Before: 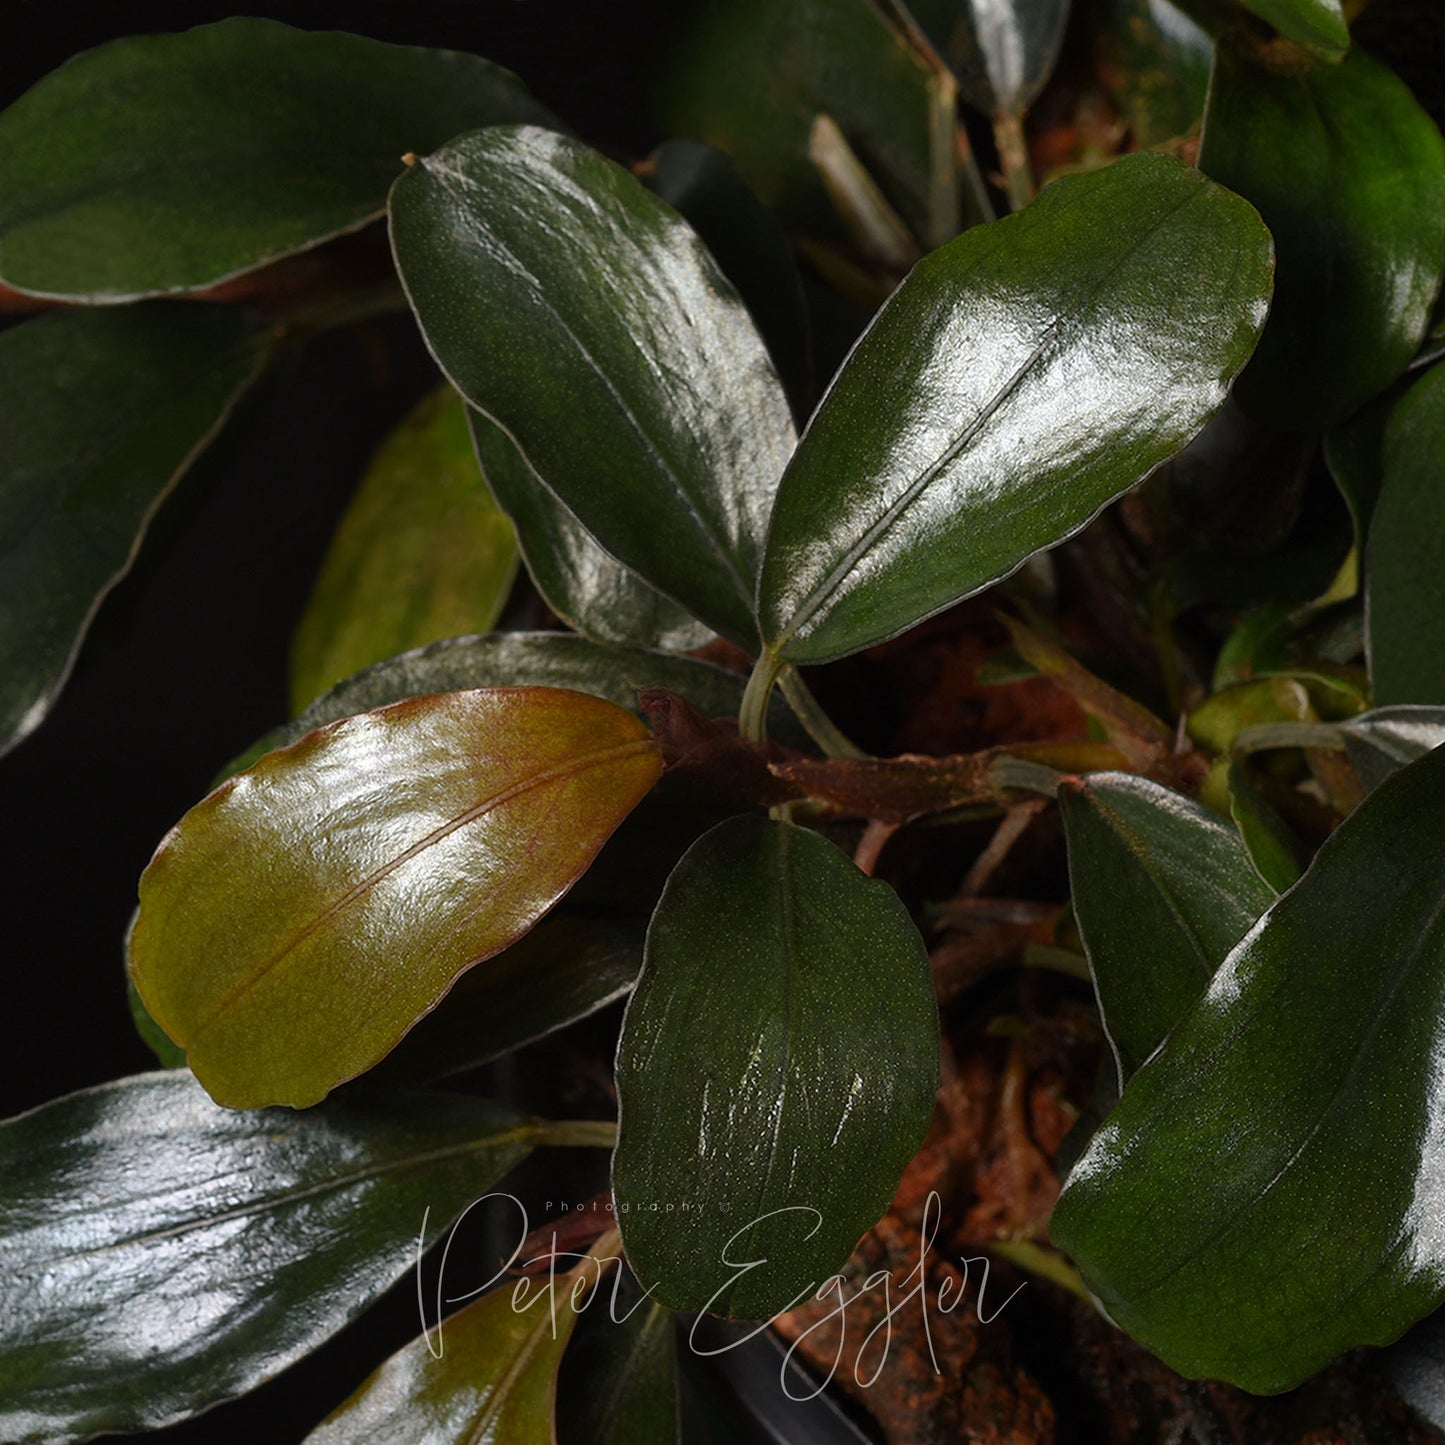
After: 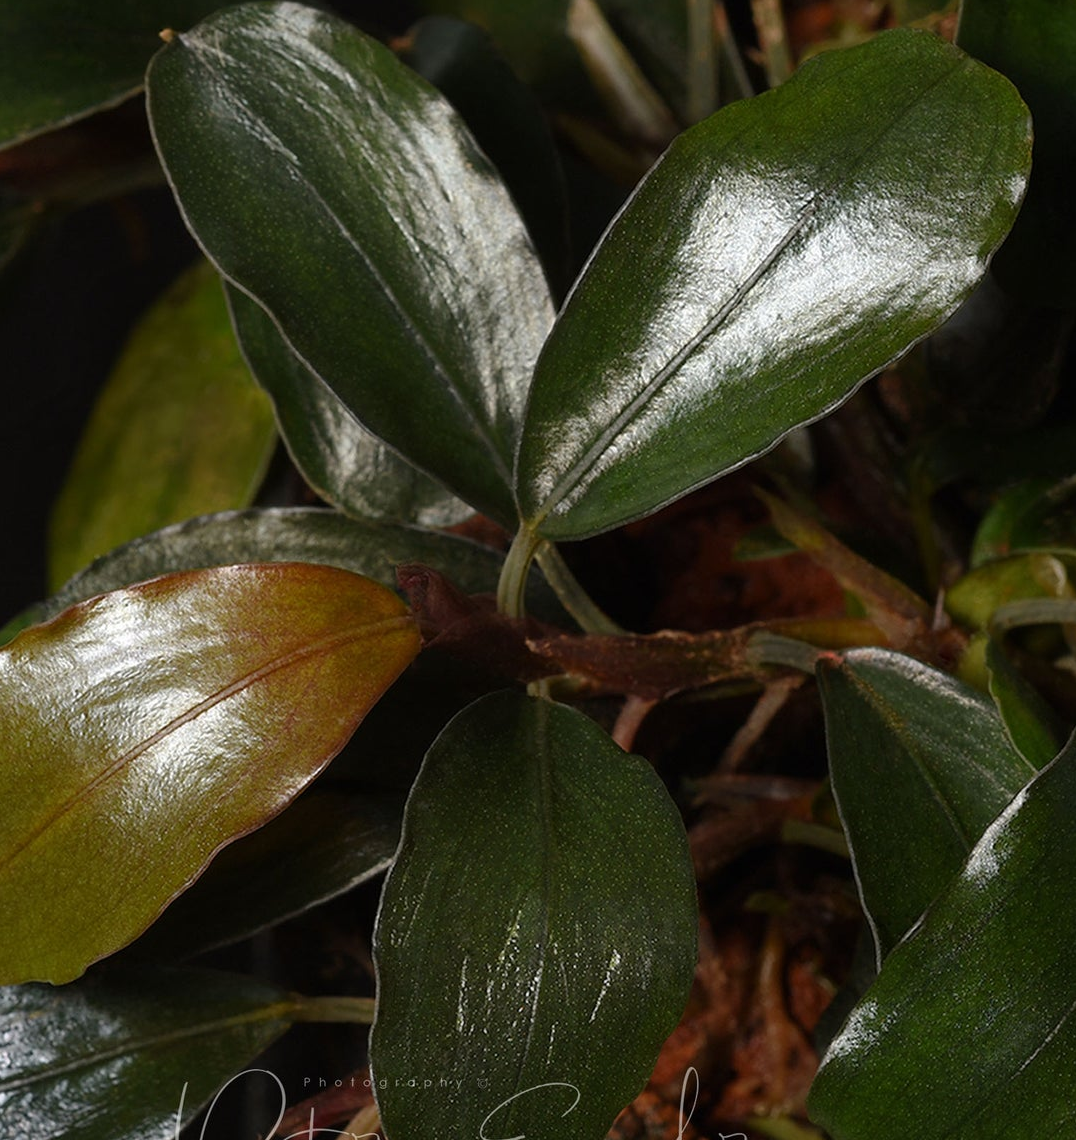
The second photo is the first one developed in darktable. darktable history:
crop: left 16.787%, top 8.65%, right 8.725%, bottom 12.435%
